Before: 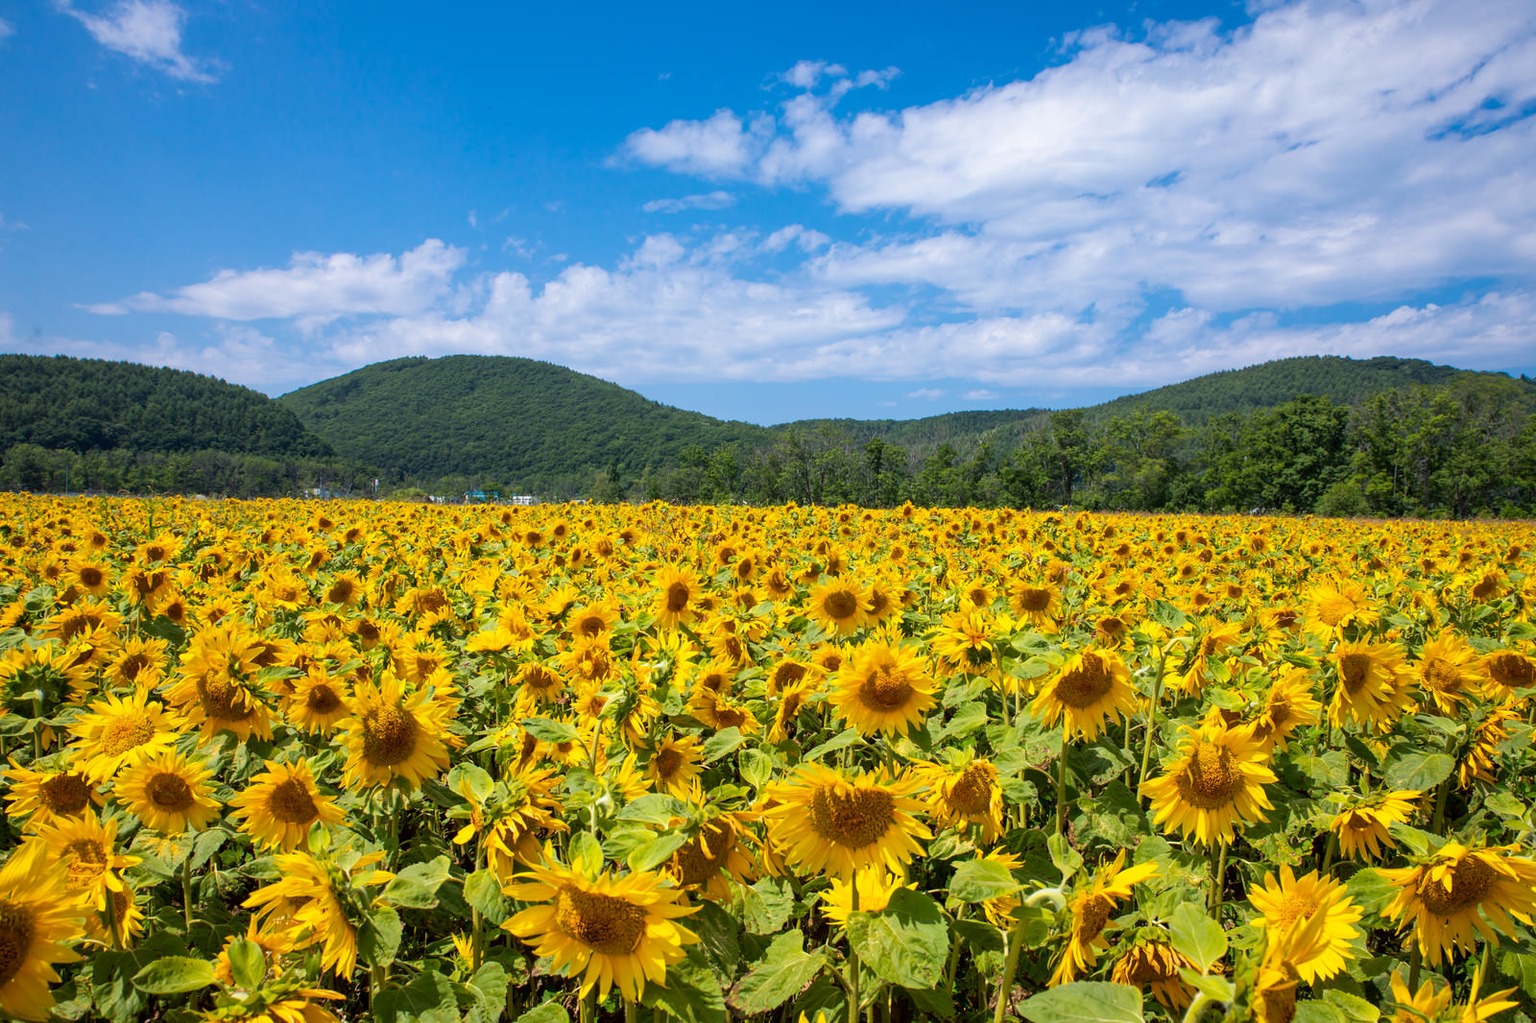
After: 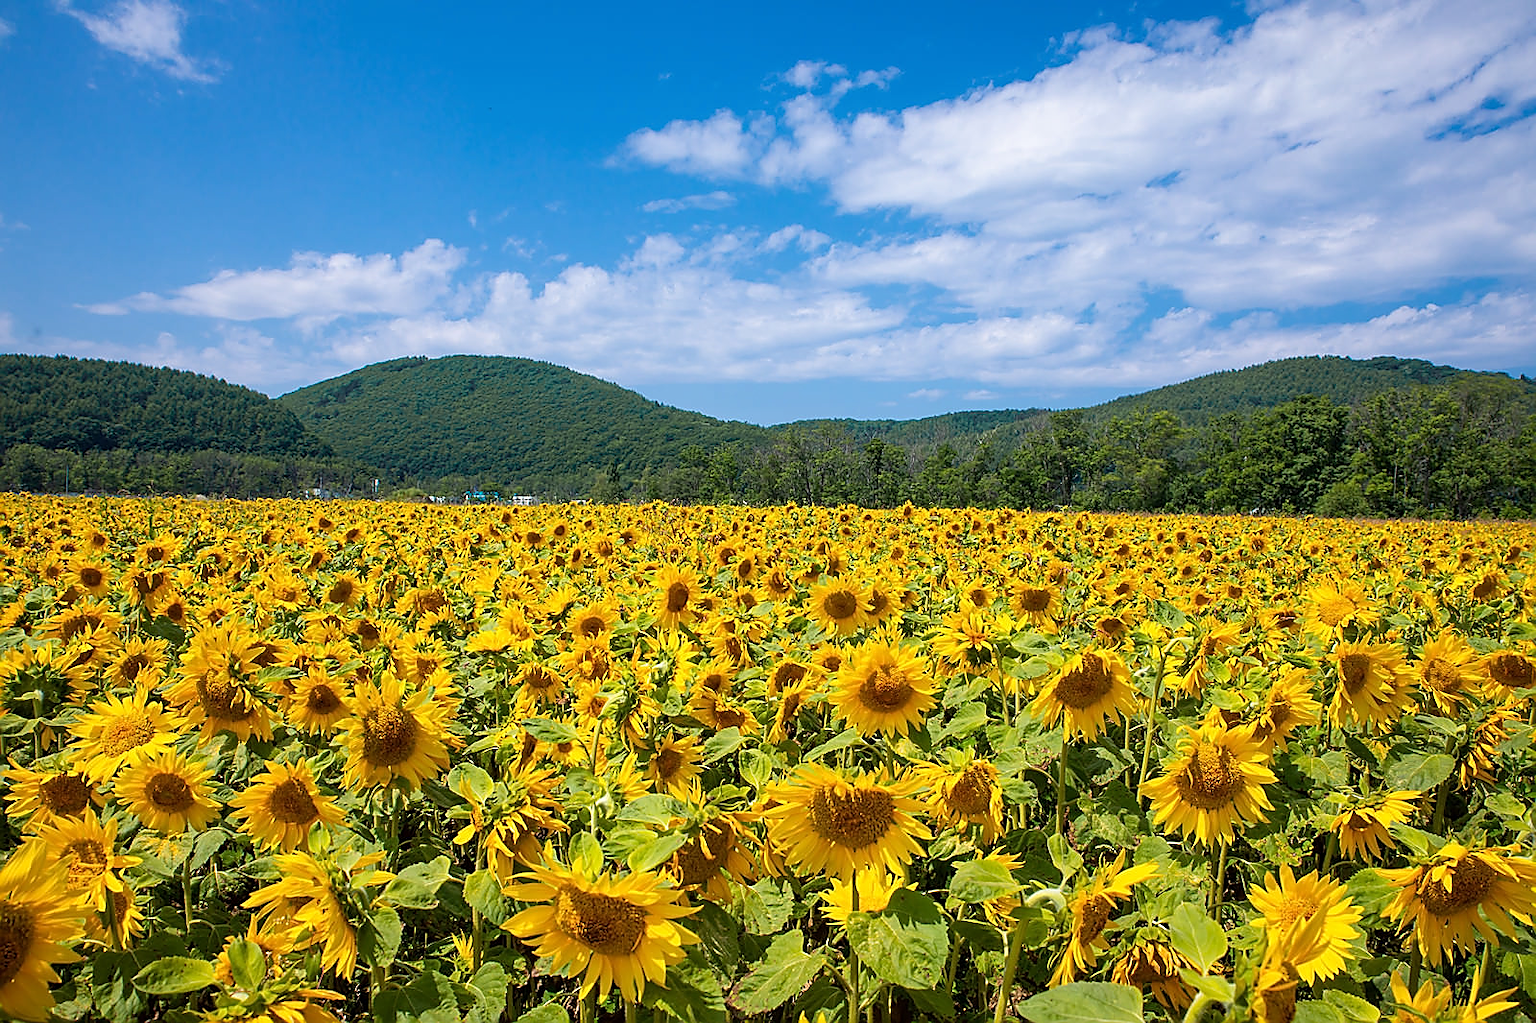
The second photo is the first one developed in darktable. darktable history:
color zones: curves: ch0 [(0.25, 0.5) (0.423, 0.5) (0.443, 0.5) (0.521, 0.756) (0.568, 0.5) (0.576, 0.5) (0.75, 0.5)]; ch1 [(0.25, 0.5) (0.423, 0.5) (0.443, 0.5) (0.539, 0.873) (0.624, 0.565) (0.631, 0.5) (0.75, 0.5)]
sharpen: radius 1.376, amount 1.247, threshold 0.737
